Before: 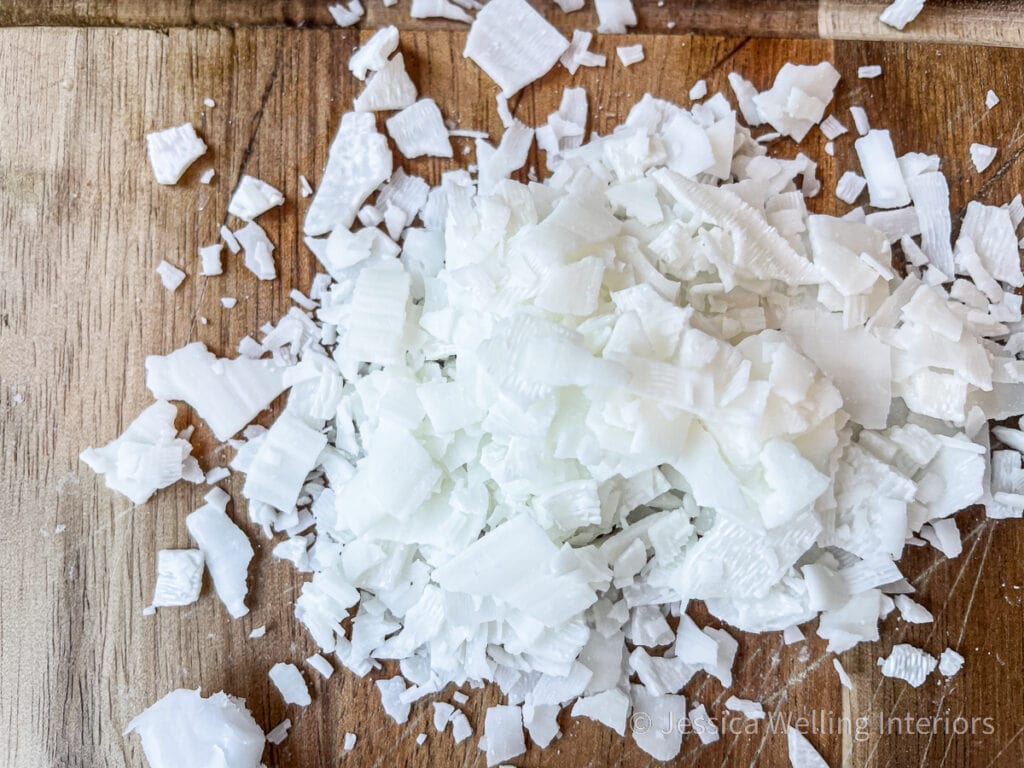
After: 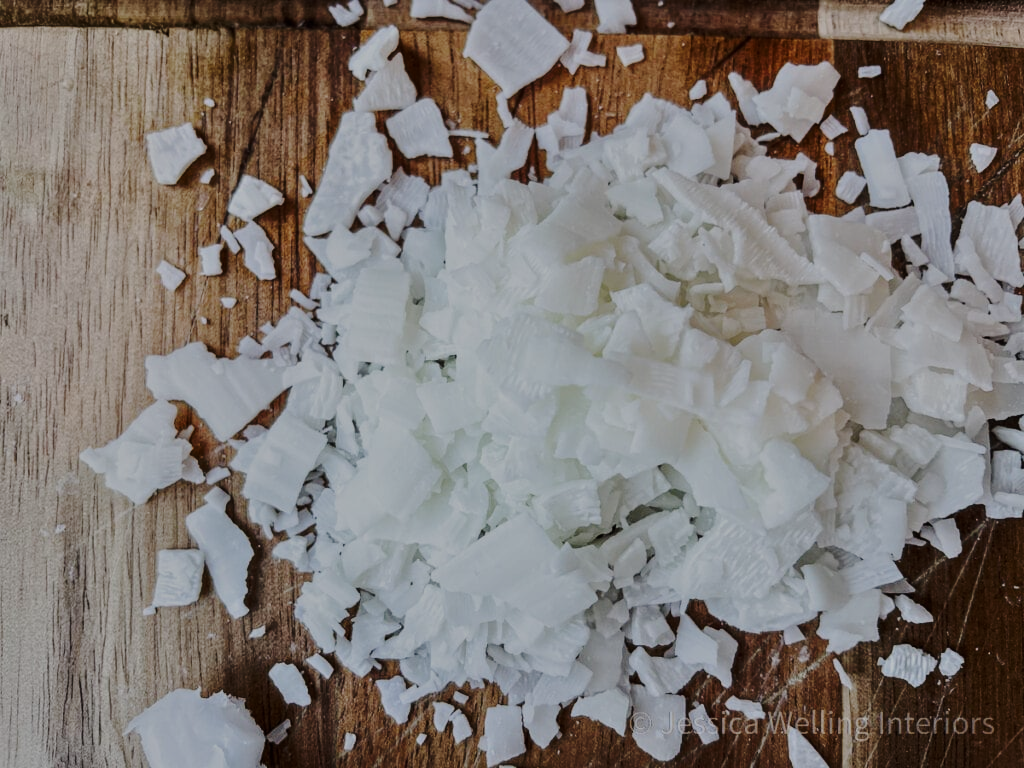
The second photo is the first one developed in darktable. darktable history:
base curve: curves: ch0 [(0, 0) (0.028, 0.03) (0.121, 0.232) (0.46, 0.748) (0.859, 0.968) (1, 1)], preserve colors none
tone equalizer: -8 EV -2 EV, -7 EV -2 EV, -6 EV -2 EV, -5 EV -2 EV, -4 EV -2 EV, -3 EV -2 EV, -2 EV -2 EV, -1 EV -1.63 EV, +0 EV -2 EV
